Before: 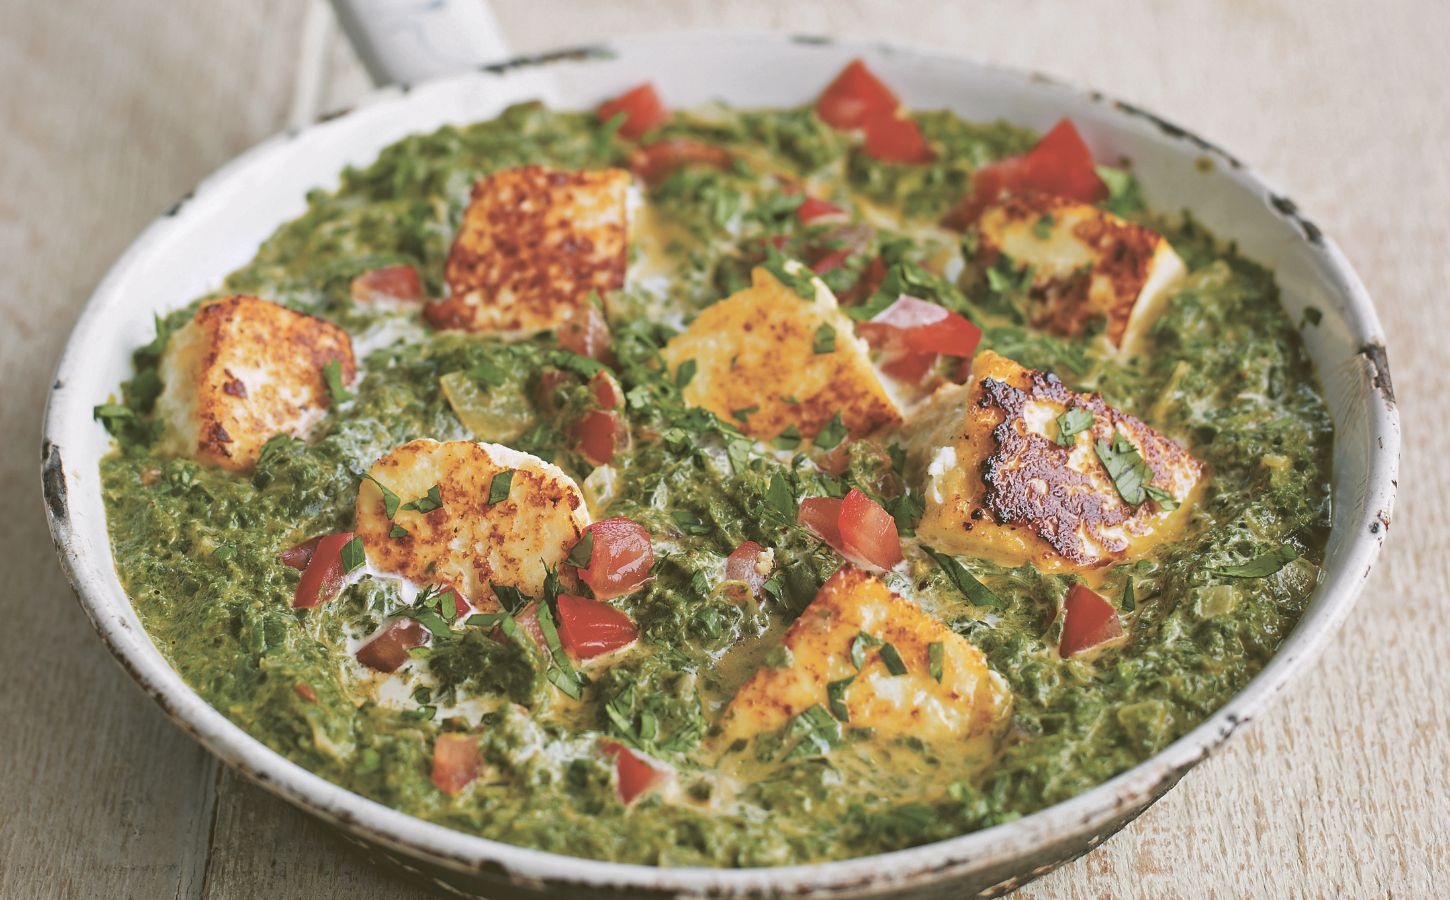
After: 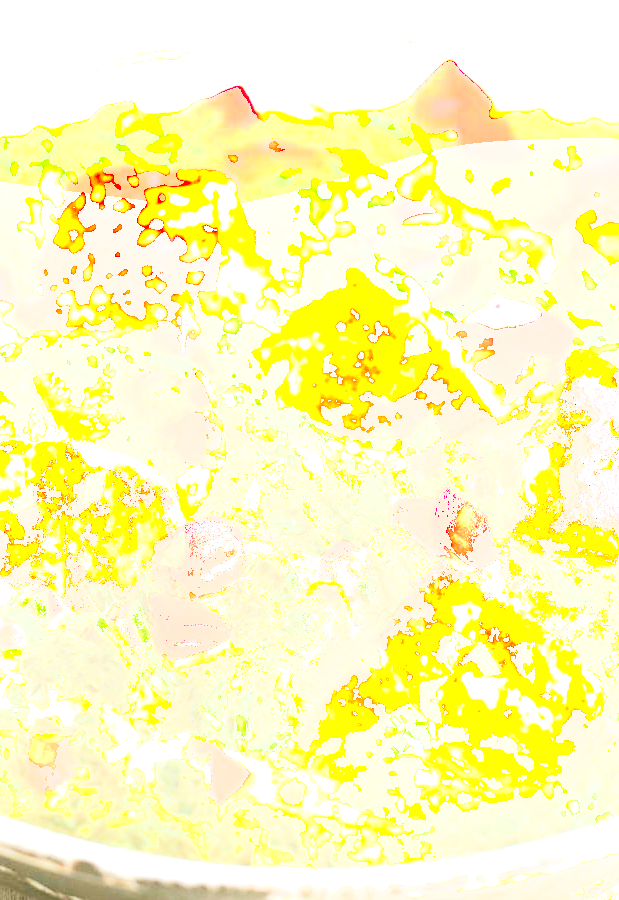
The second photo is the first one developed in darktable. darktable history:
shadows and highlights: shadows -55.27, highlights 87.56, soften with gaussian
crop: left 28.114%, right 29.154%
contrast brightness saturation: contrast 0.2, brightness 0.166, saturation 0.226
exposure: black level correction 0.001, exposure 1.12 EV, compensate highlight preservation false
tone curve: curves: ch0 [(0, 0.019) (0.066, 0.054) (0.184, 0.184) (0.369, 0.417) (0.501, 0.586) (0.617, 0.71) (0.743, 0.787) (0.997, 0.997)]; ch1 [(0, 0) (0.187, 0.156) (0.388, 0.372) (0.437, 0.428) (0.474, 0.472) (0.499, 0.5) (0.521, 0.514) (0.548, 0.567) (0.6, 0.629) (0.82, 0.831) (1, 1)]; ch2 [(0, 0) (0.234, 0.227) (0.352, 0.372) (0.459, 0.484) (0.5, 0.505) (0.518, 0.516) (0.529, 0.541) (0.56, 0.594) (0.607, 0.644) (0.74, 0.771) (0.858, 0.873) (0.999, 0.994)], preserve colors none
levels: levels [0.052, 0.496, 0.908]
